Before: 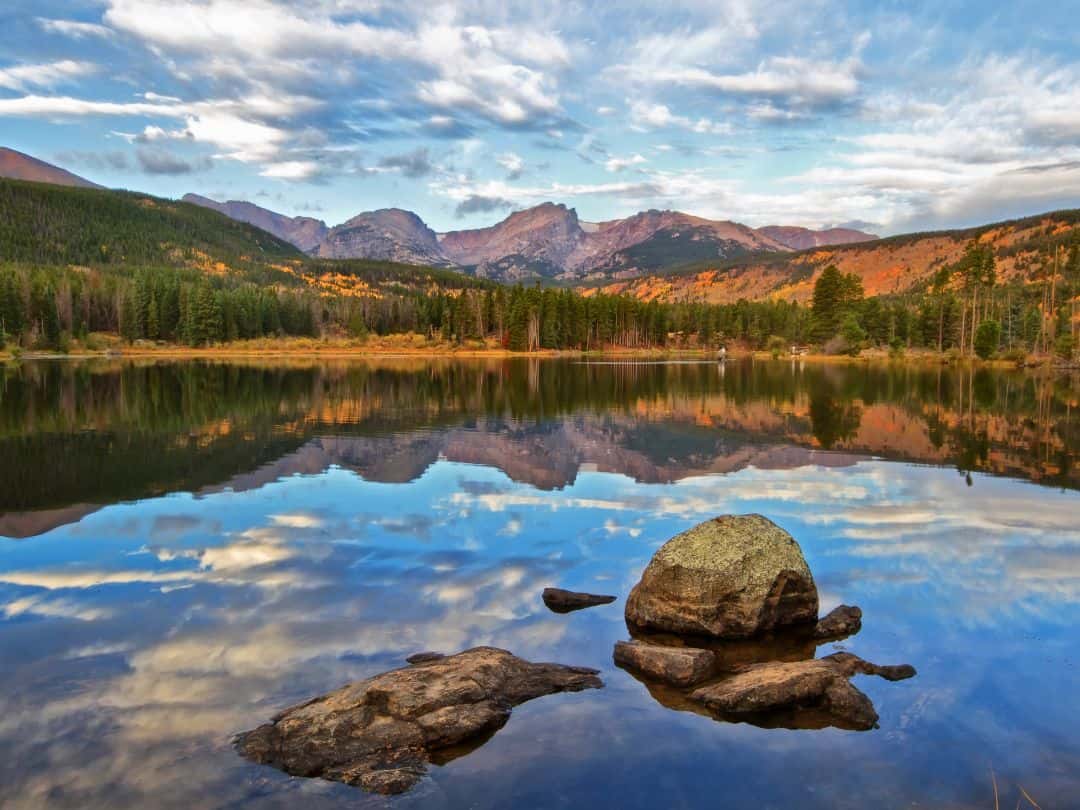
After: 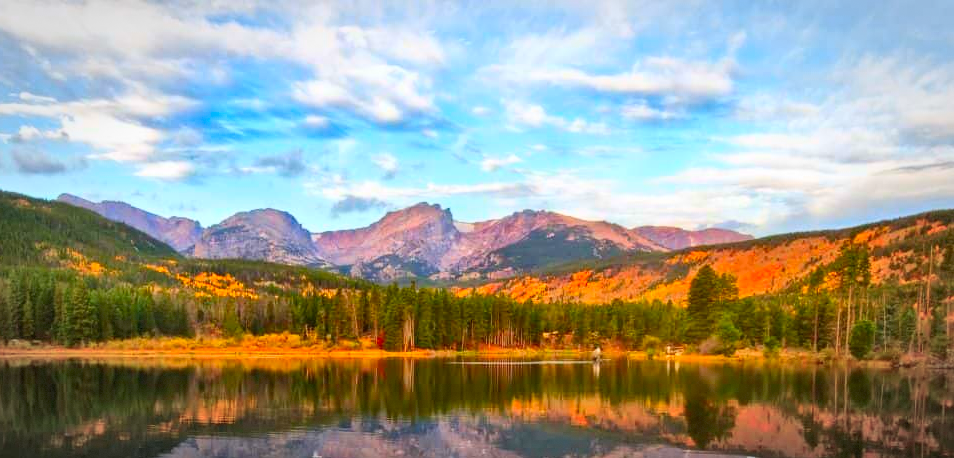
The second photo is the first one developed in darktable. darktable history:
crop and rotate: left 11.607%, bottom 43.352%
contrast brightness saturation: contrast 0.198, brightness 0.191, saturation 0.799
vignetting: fall-off start 67.49%, fall-off radius 67.7%, brightness -0.281, automatic ratio true, dithering 8-bit output
